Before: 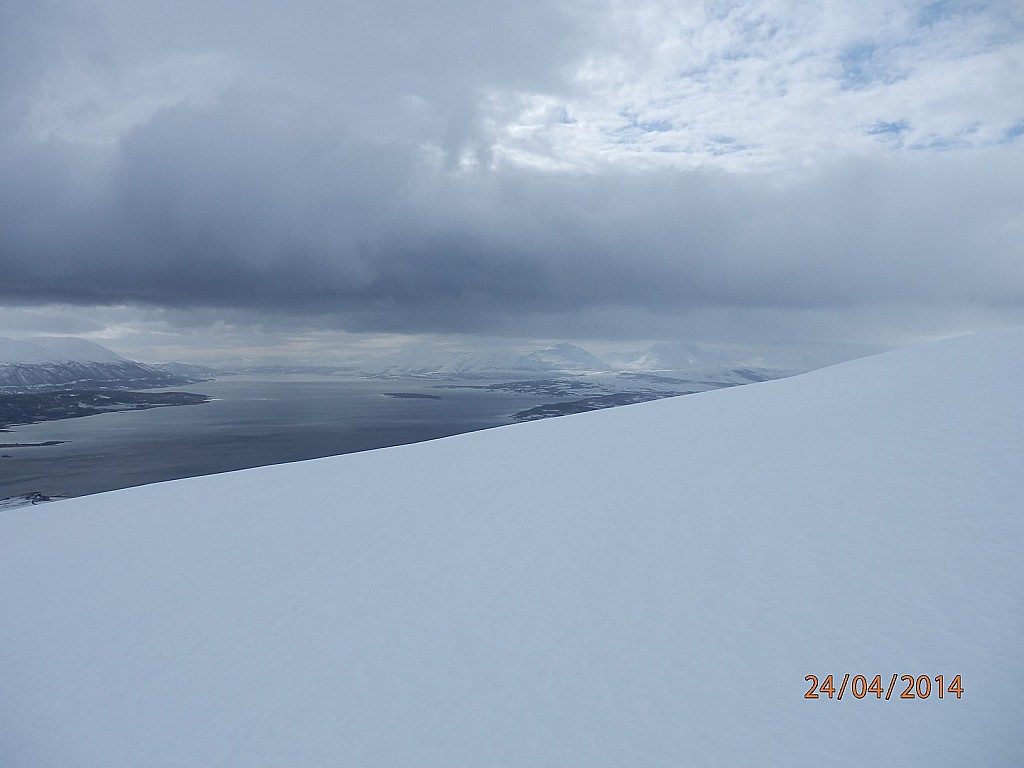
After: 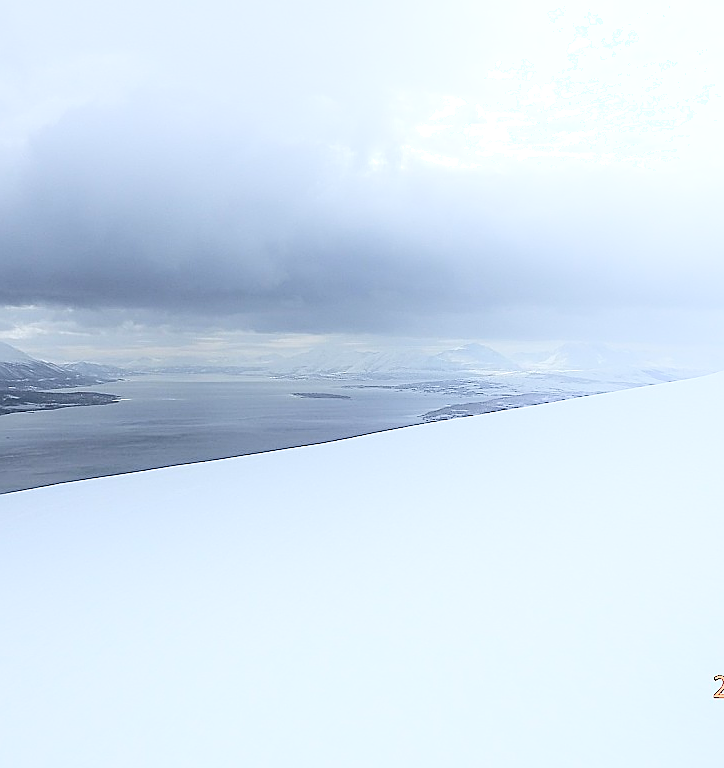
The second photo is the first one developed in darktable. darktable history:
shadows and highlights: shadows -89.59, highlights 88.55, soften with gaussian
crop and rotate: left 8.977%, right 20.307%
sharpen: on, module defaults
exposure: exposure 0.496 EV, compensate highlight preservation false
